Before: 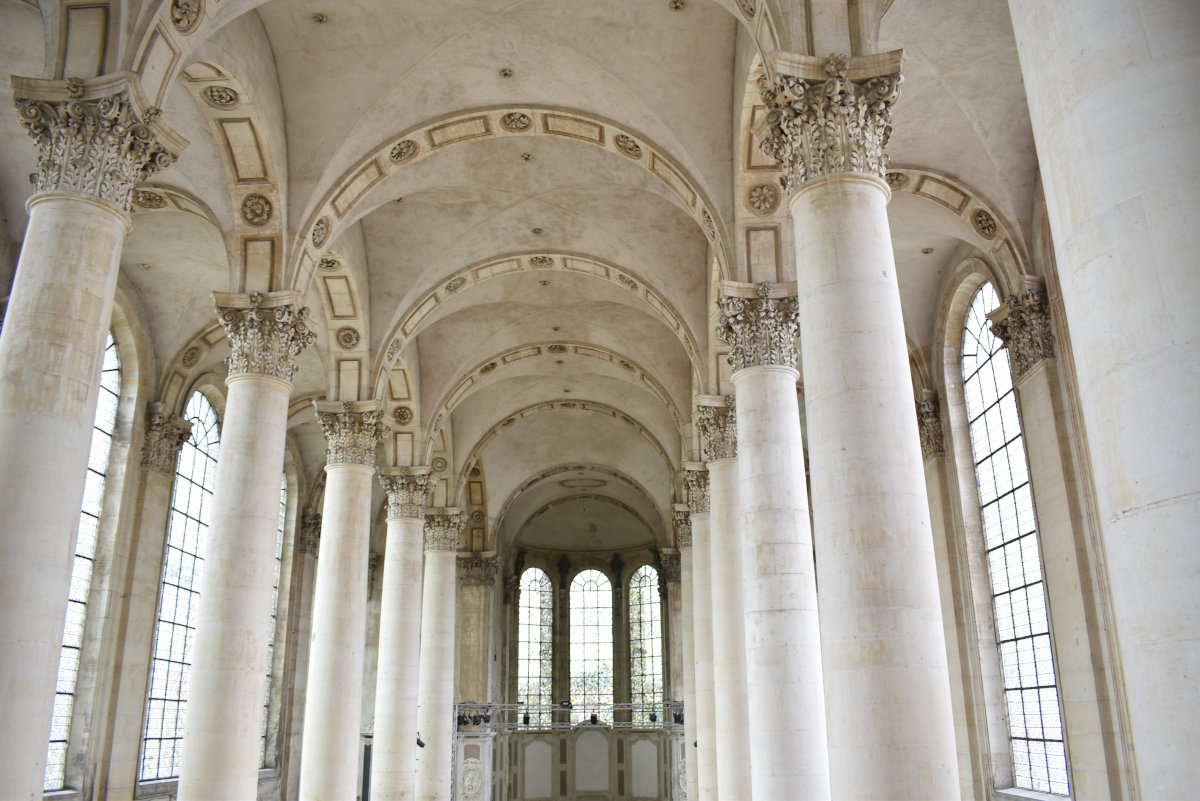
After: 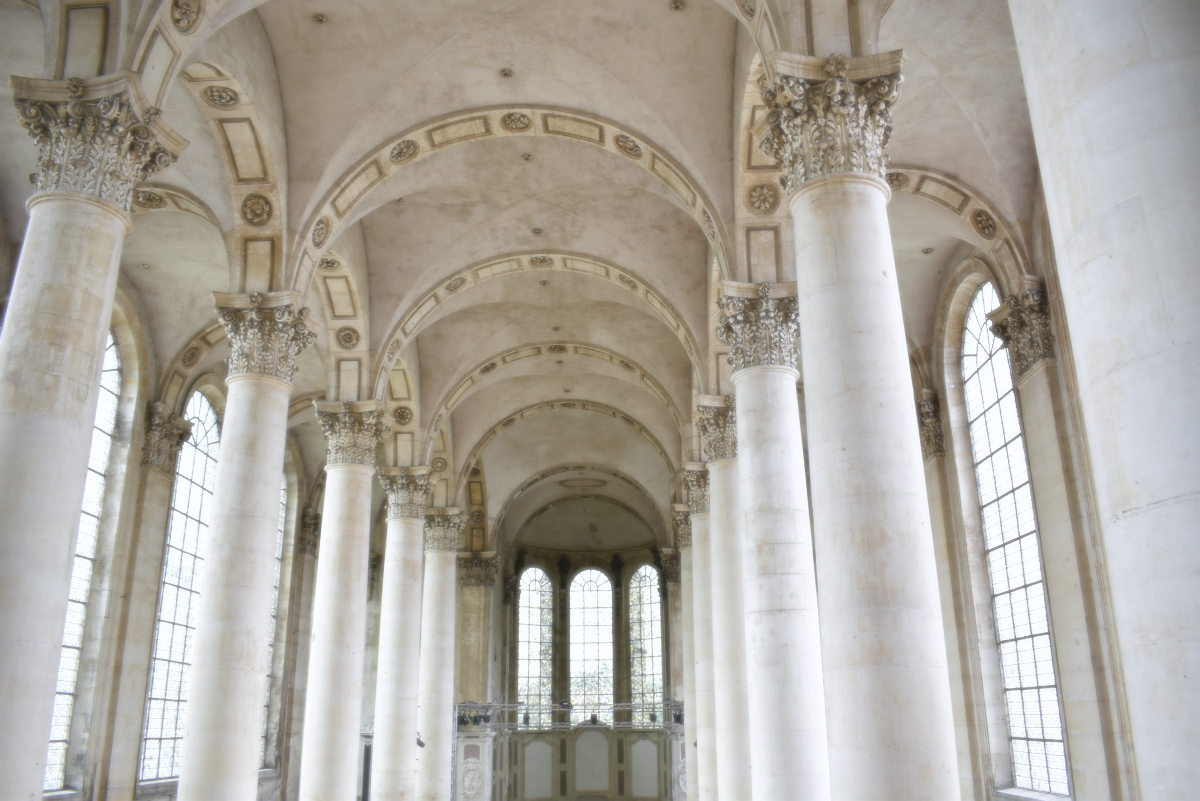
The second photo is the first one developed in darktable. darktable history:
sharpen: on, module defaults
color balance rgb: linear chroma grading › global chroma -0.67%
white balance: red 0.98, blue 1.034
soften: size 8.67%, mix 49%
